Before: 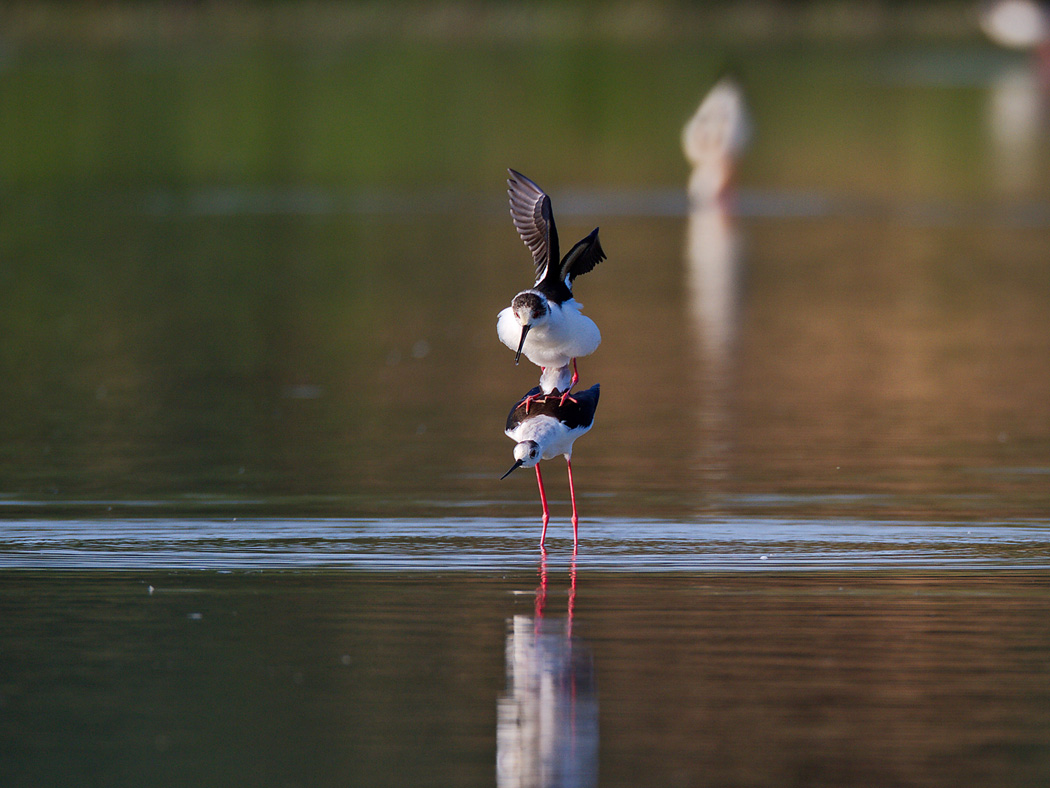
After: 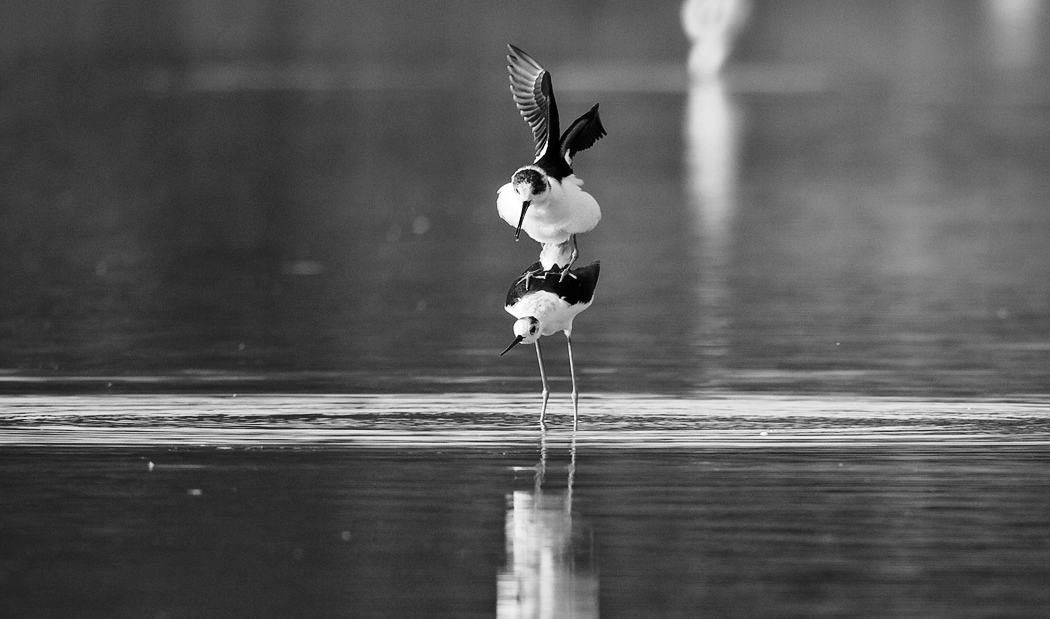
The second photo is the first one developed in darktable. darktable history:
crop and rotate: top 15.897%, bottom 5.52%
color calibration: output gray [0.25, 0.35, 0.4, 0], x 0.37, y 0.382, temperature 4314.17 K
base curve: curves: ch0 [(0, 0) (0.028, 0.03) (0.121, 0.232) (0.46, 0.748) (0.859, 0.968) (1, 1)]
